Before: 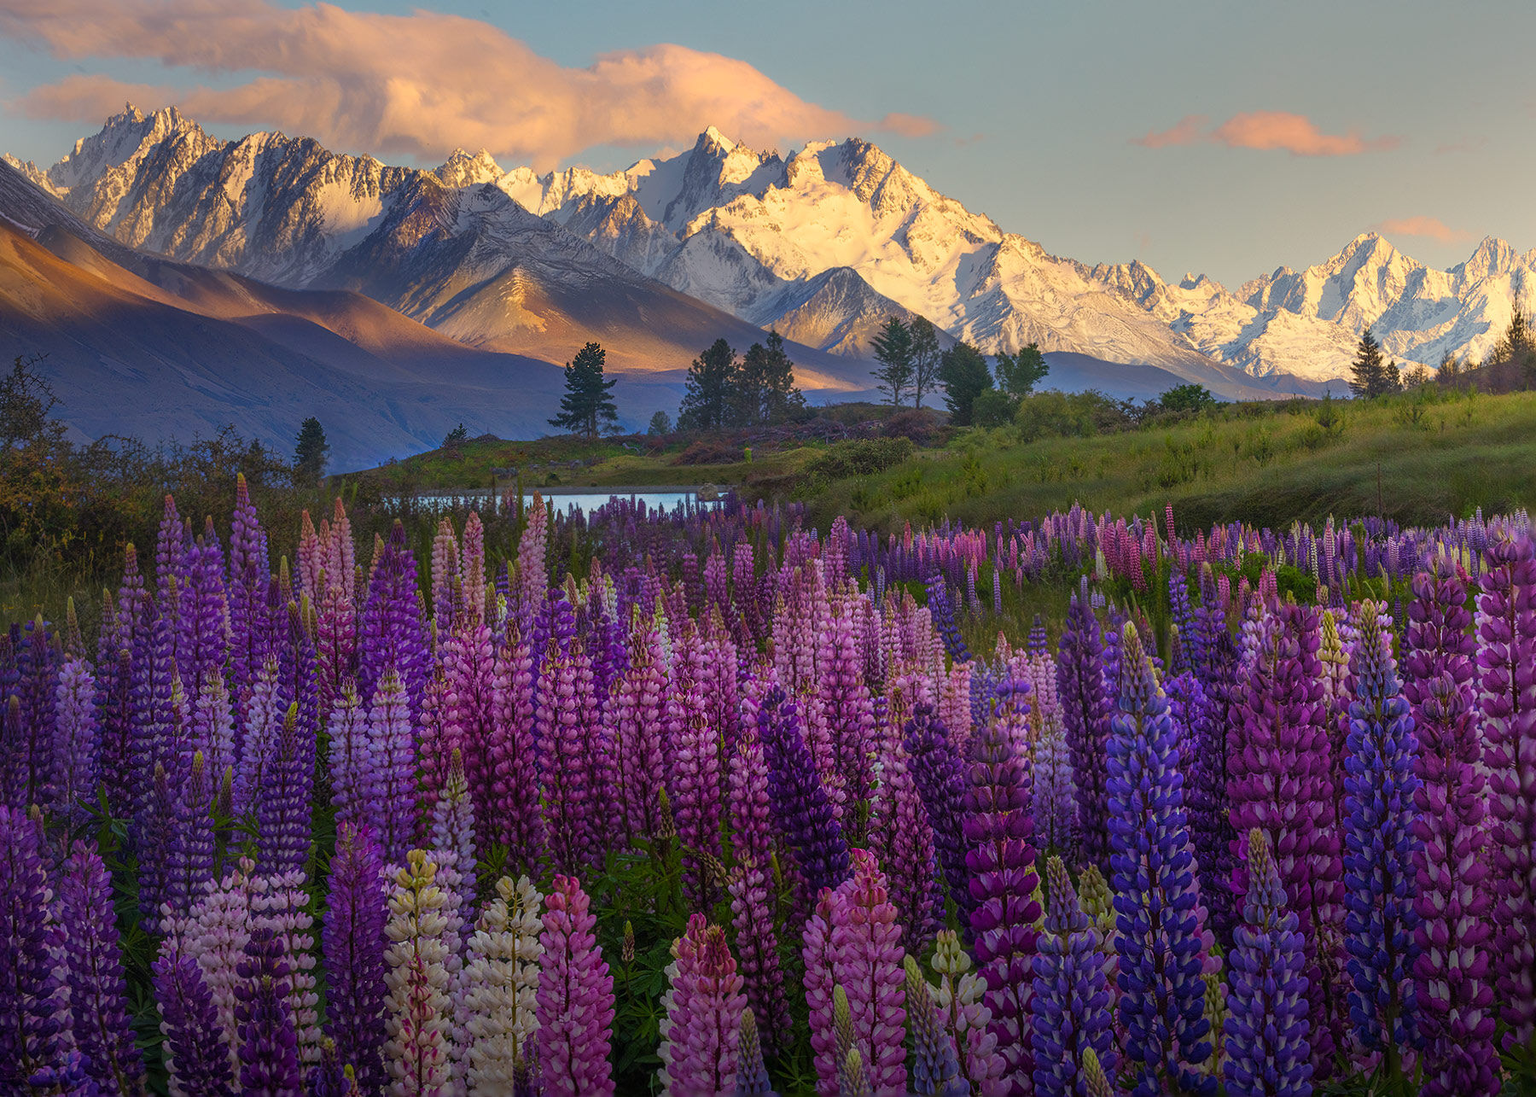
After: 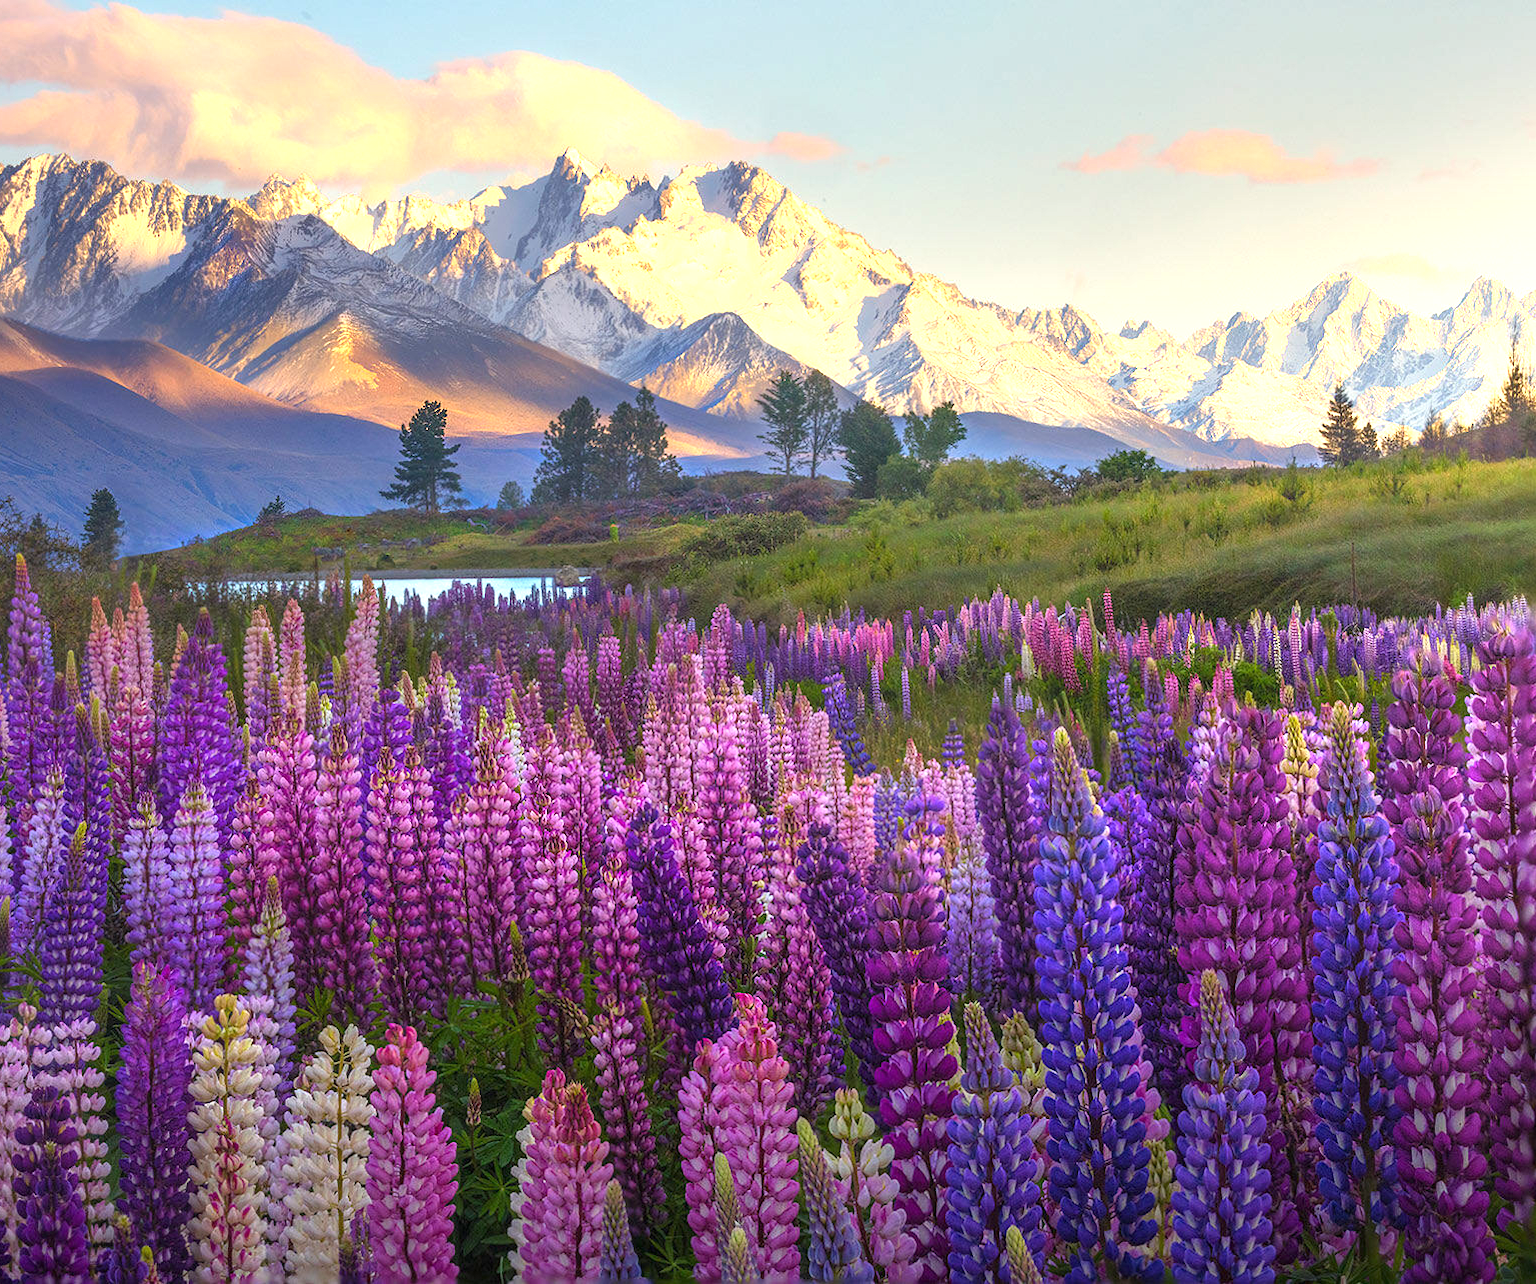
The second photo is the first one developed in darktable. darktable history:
exposure: black level correction 0, exposure 1.2 EV, compensate highlight preservation false
crop and rotate: left 14.584%
